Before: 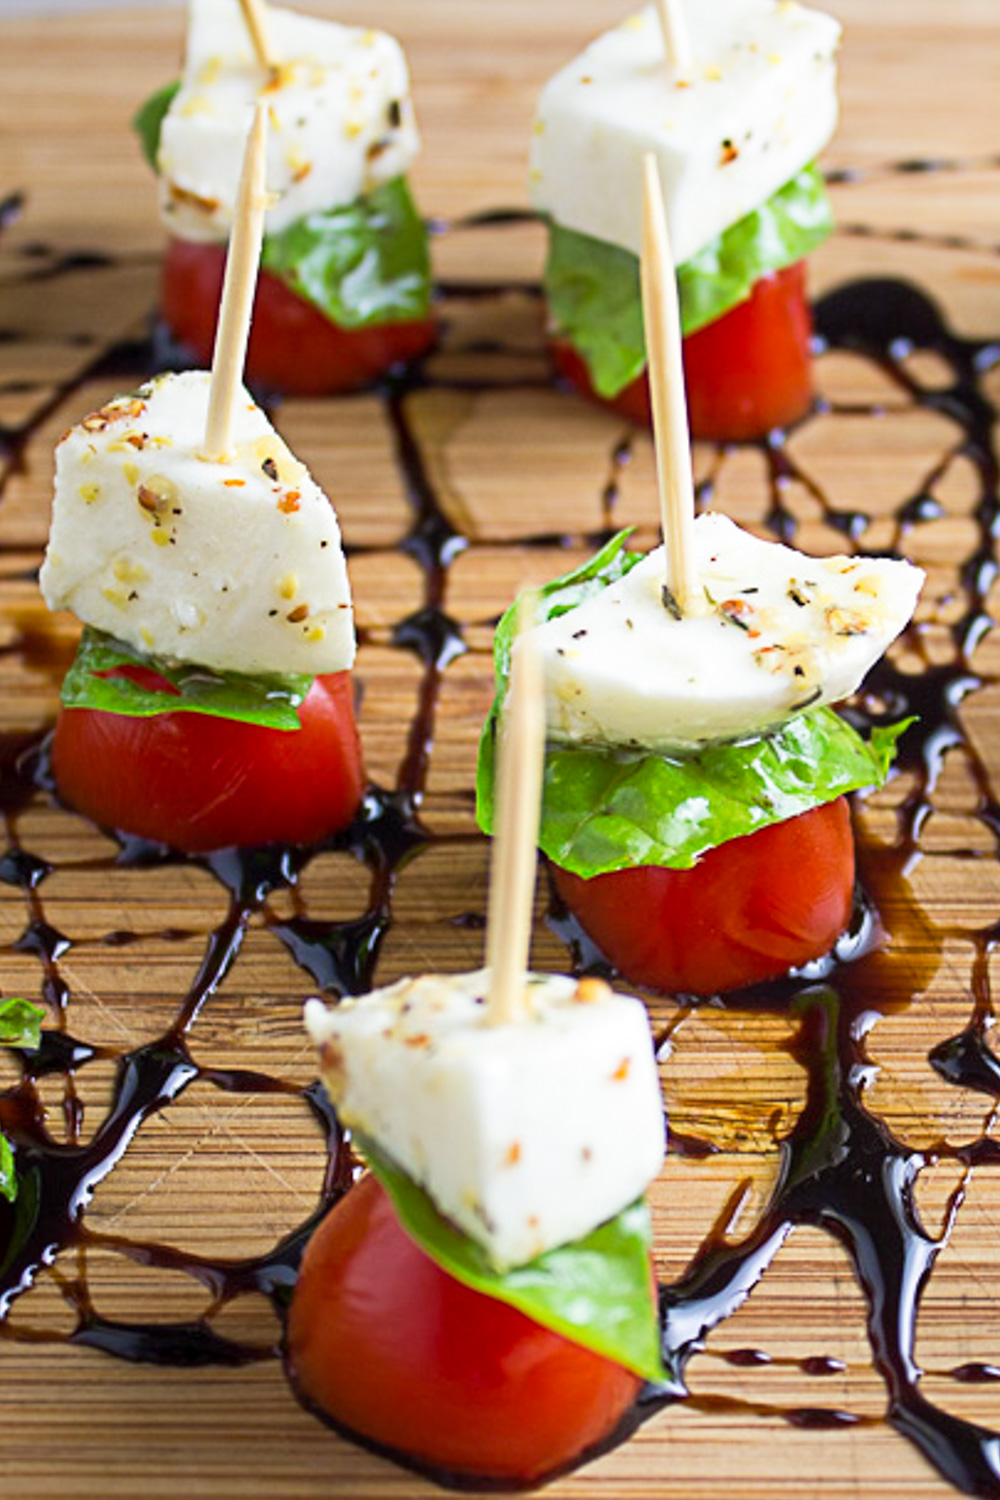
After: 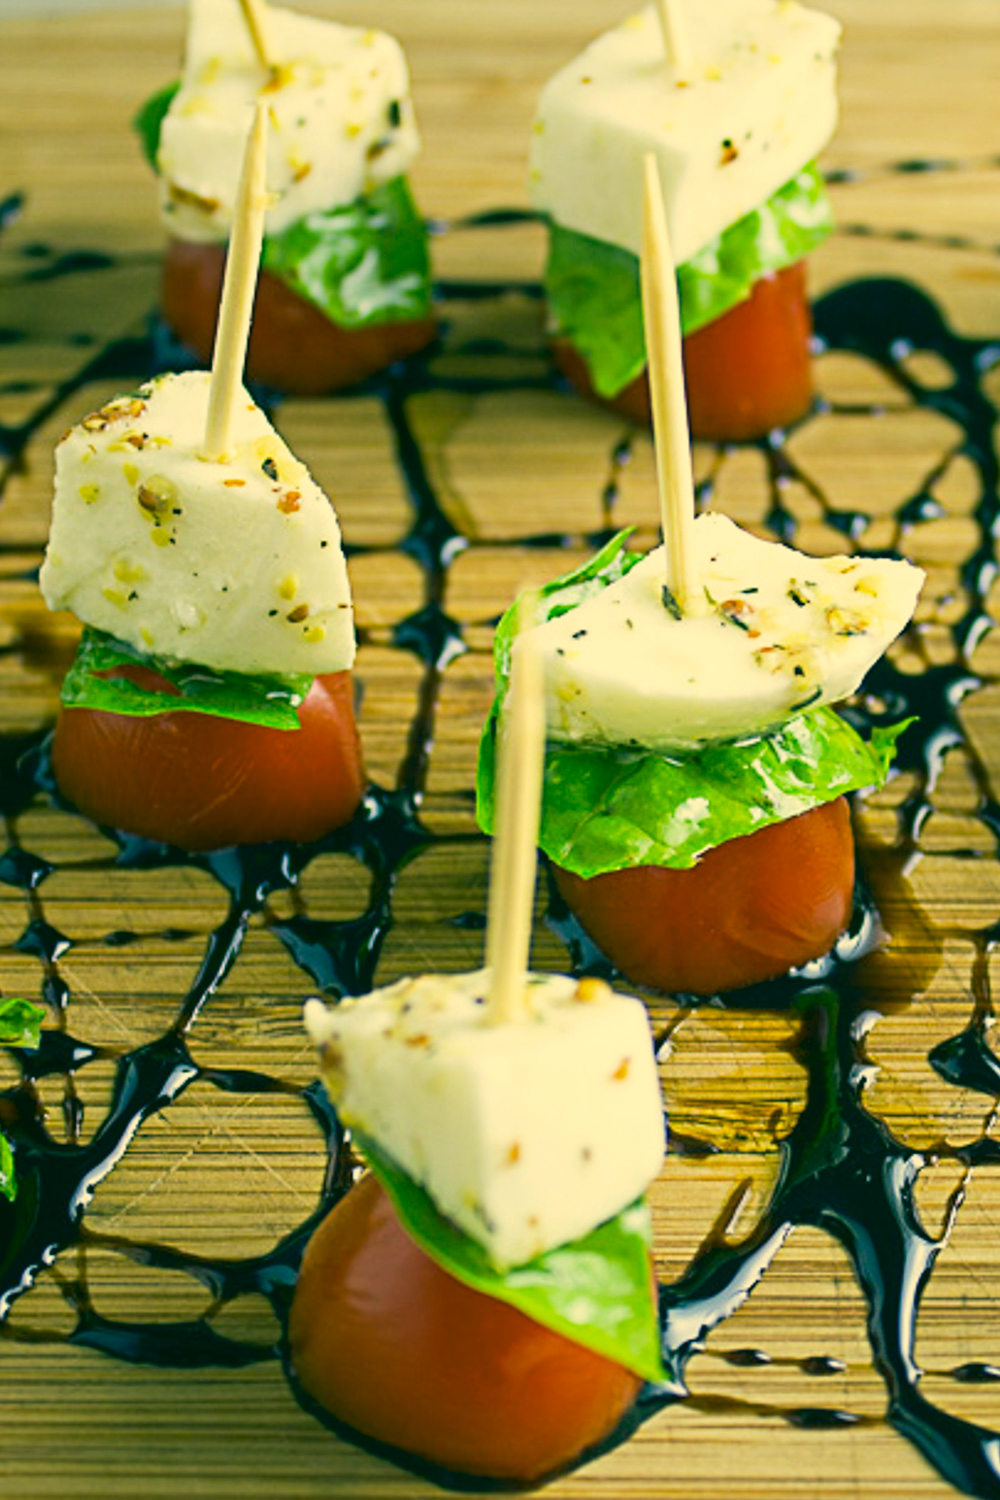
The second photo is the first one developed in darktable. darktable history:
color correction: highlights a* 2.23, highlights b* 34, shadows a* -36.54, shadows b* -5.81
exposure: black level correction 0.002, exposure -0.101 EV, compensate exposure bias true, compensate highlight preservation false
